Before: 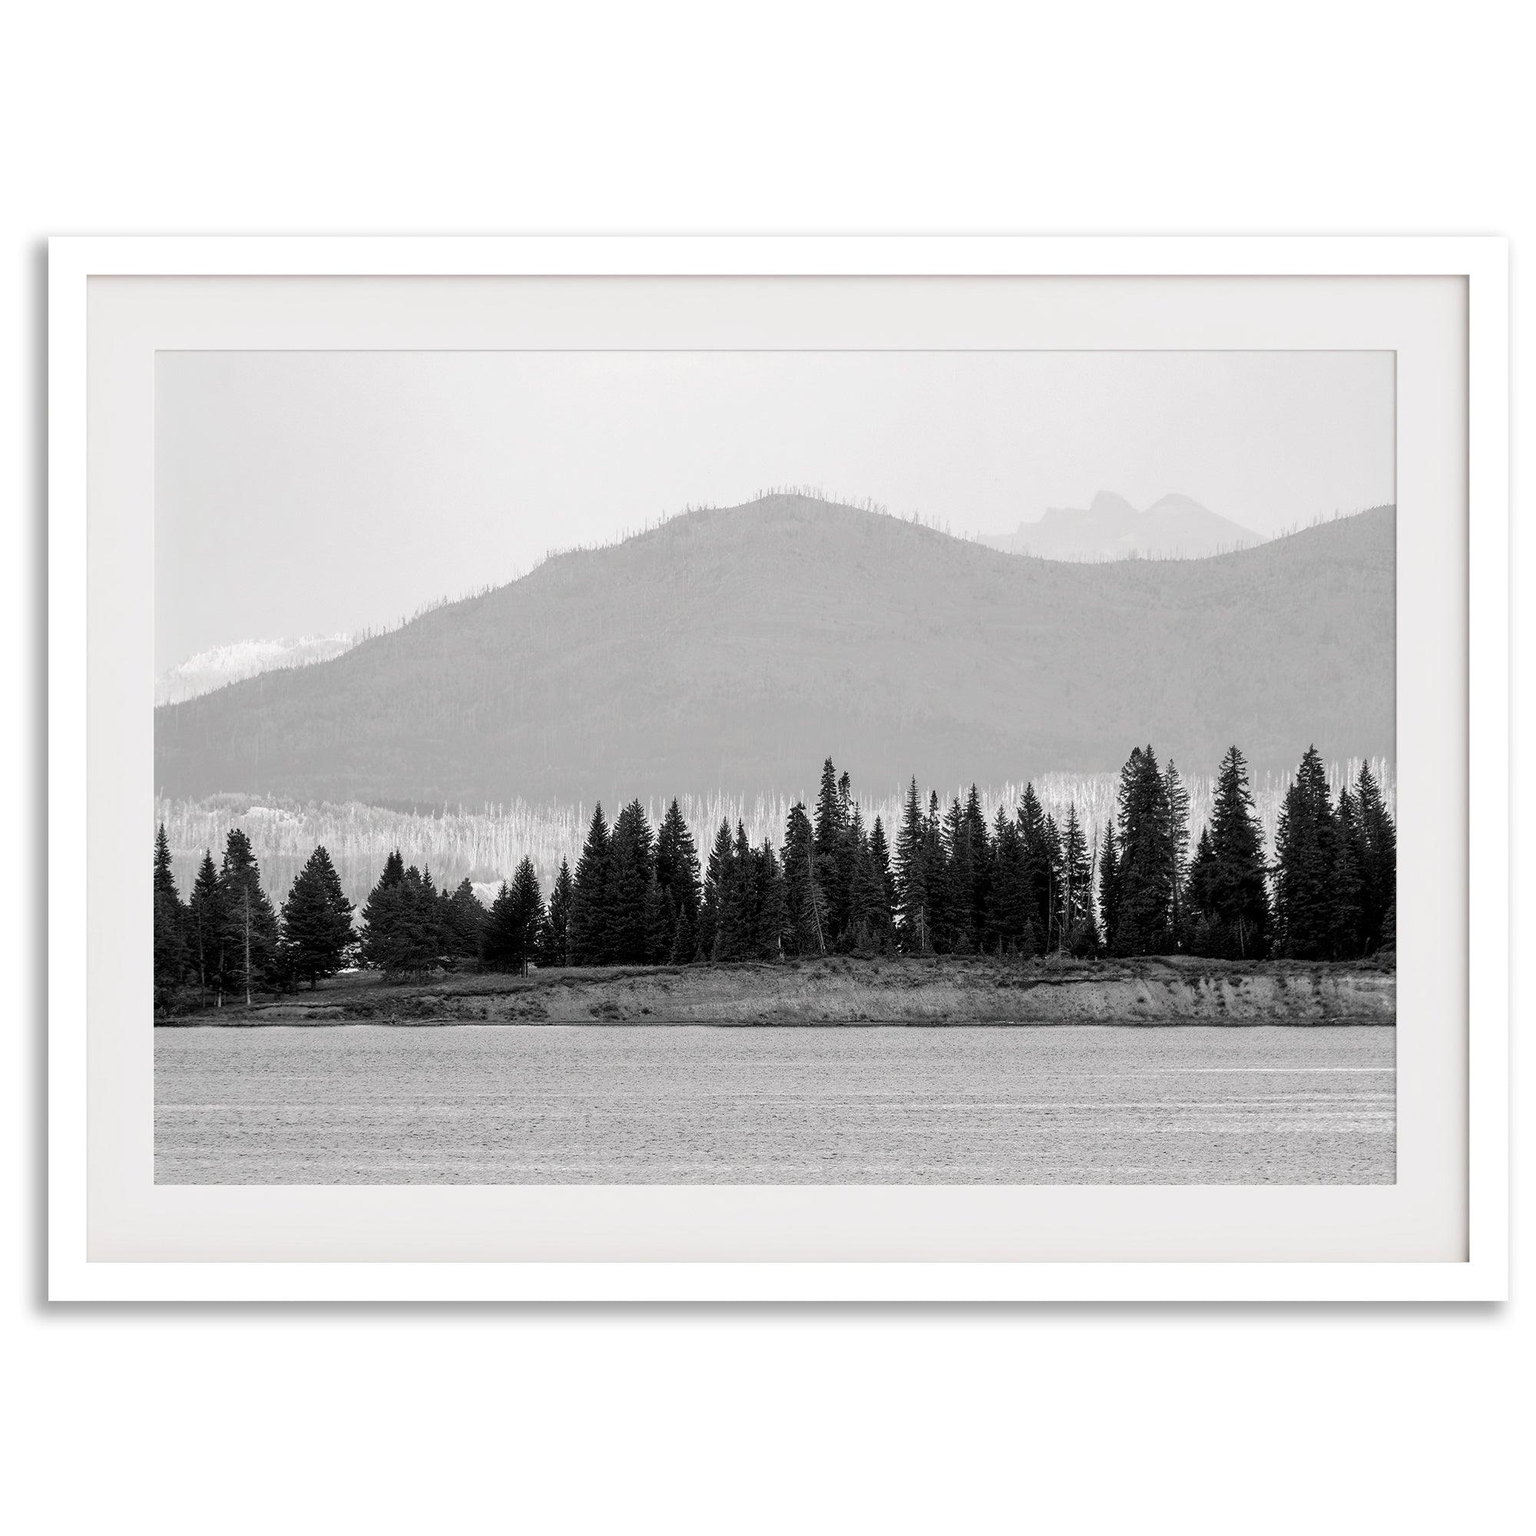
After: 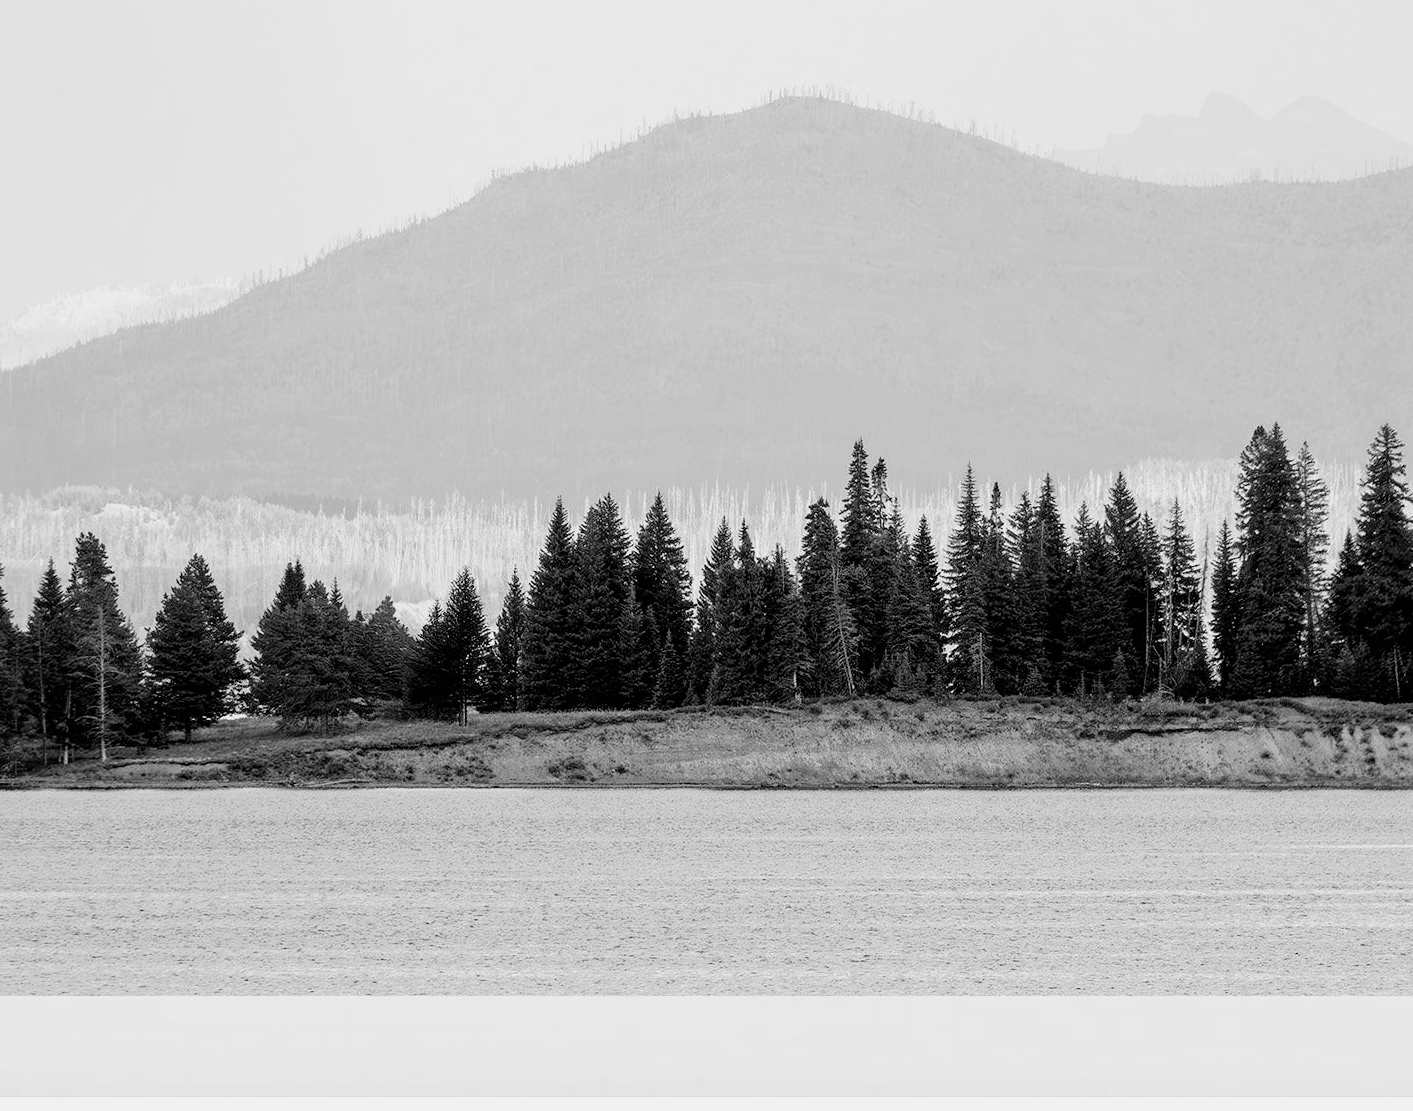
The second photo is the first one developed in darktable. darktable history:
filmic rgb: black relative exposure -8.01 EV, white relative exposure 4.01 EV, hardness 4.19, contrast 0.923
velvia: strength 51.09%, mid-tones bias 0.516
exposure: black level correction 0, exposure 0.702 EV, compensate exposure bias true, compensate highlight preservation false
crop: left 11.018%, top 27.358%, right 18.286%, bottom 17.077%
color zones: curves: ch1 [(0, -0.394) (0.143, -0.394) (0.286, -0.394) (0.429, -0.392) (0.571, -0.391) (0.714, -0.391) (0.857, -0.391) (1, -0.394)]
